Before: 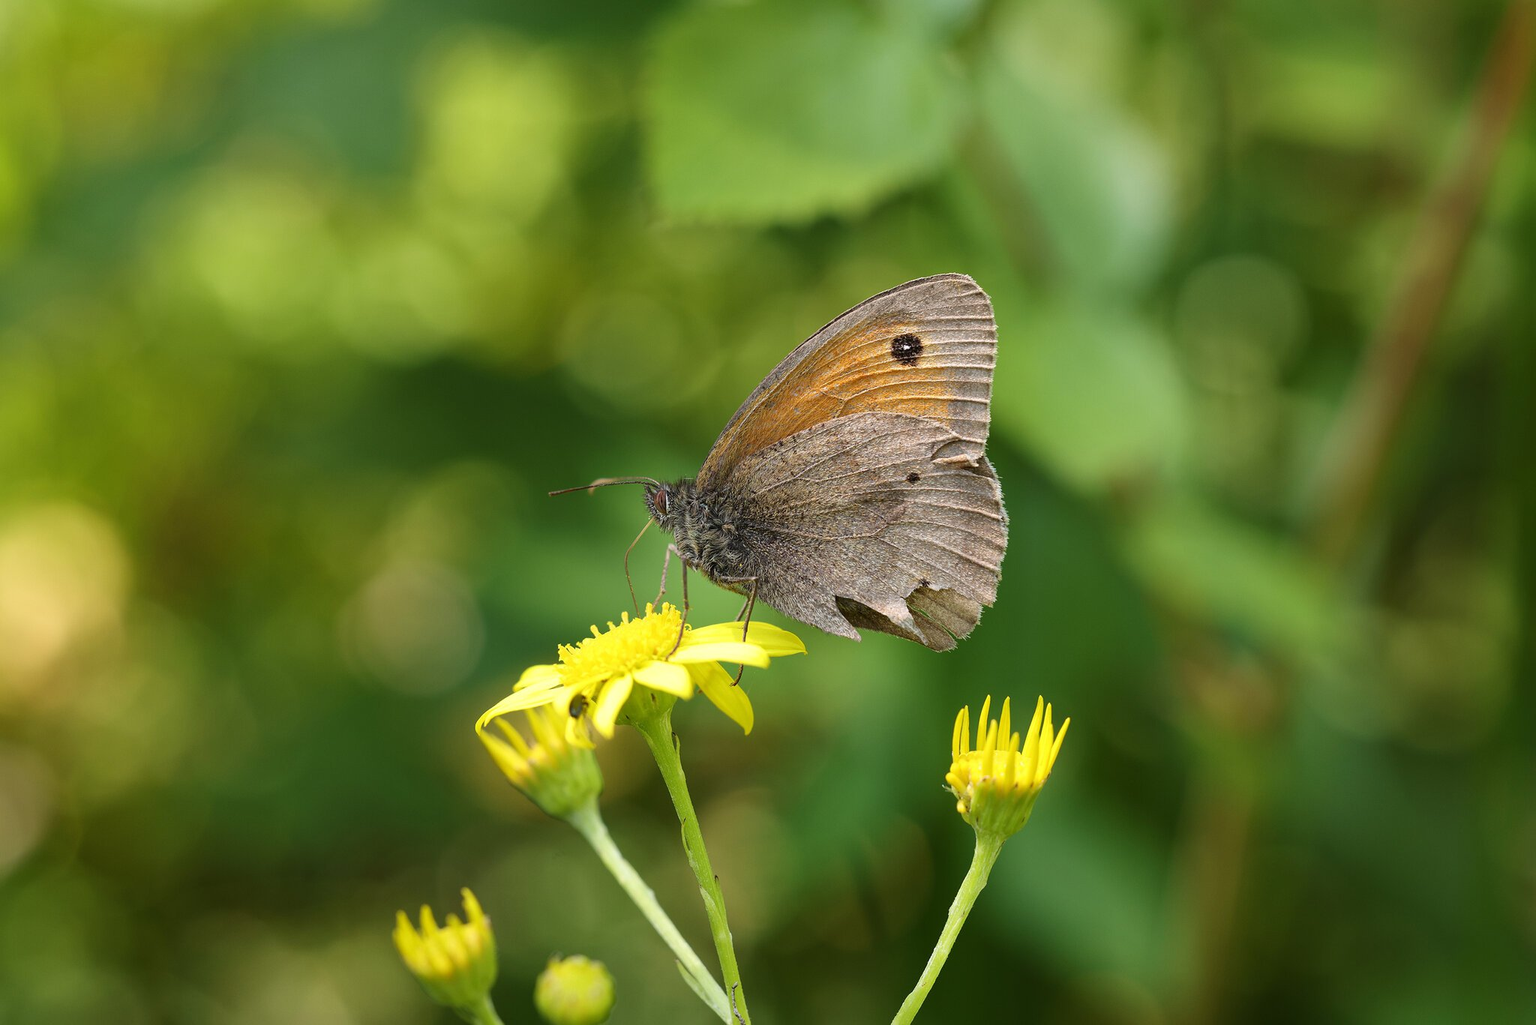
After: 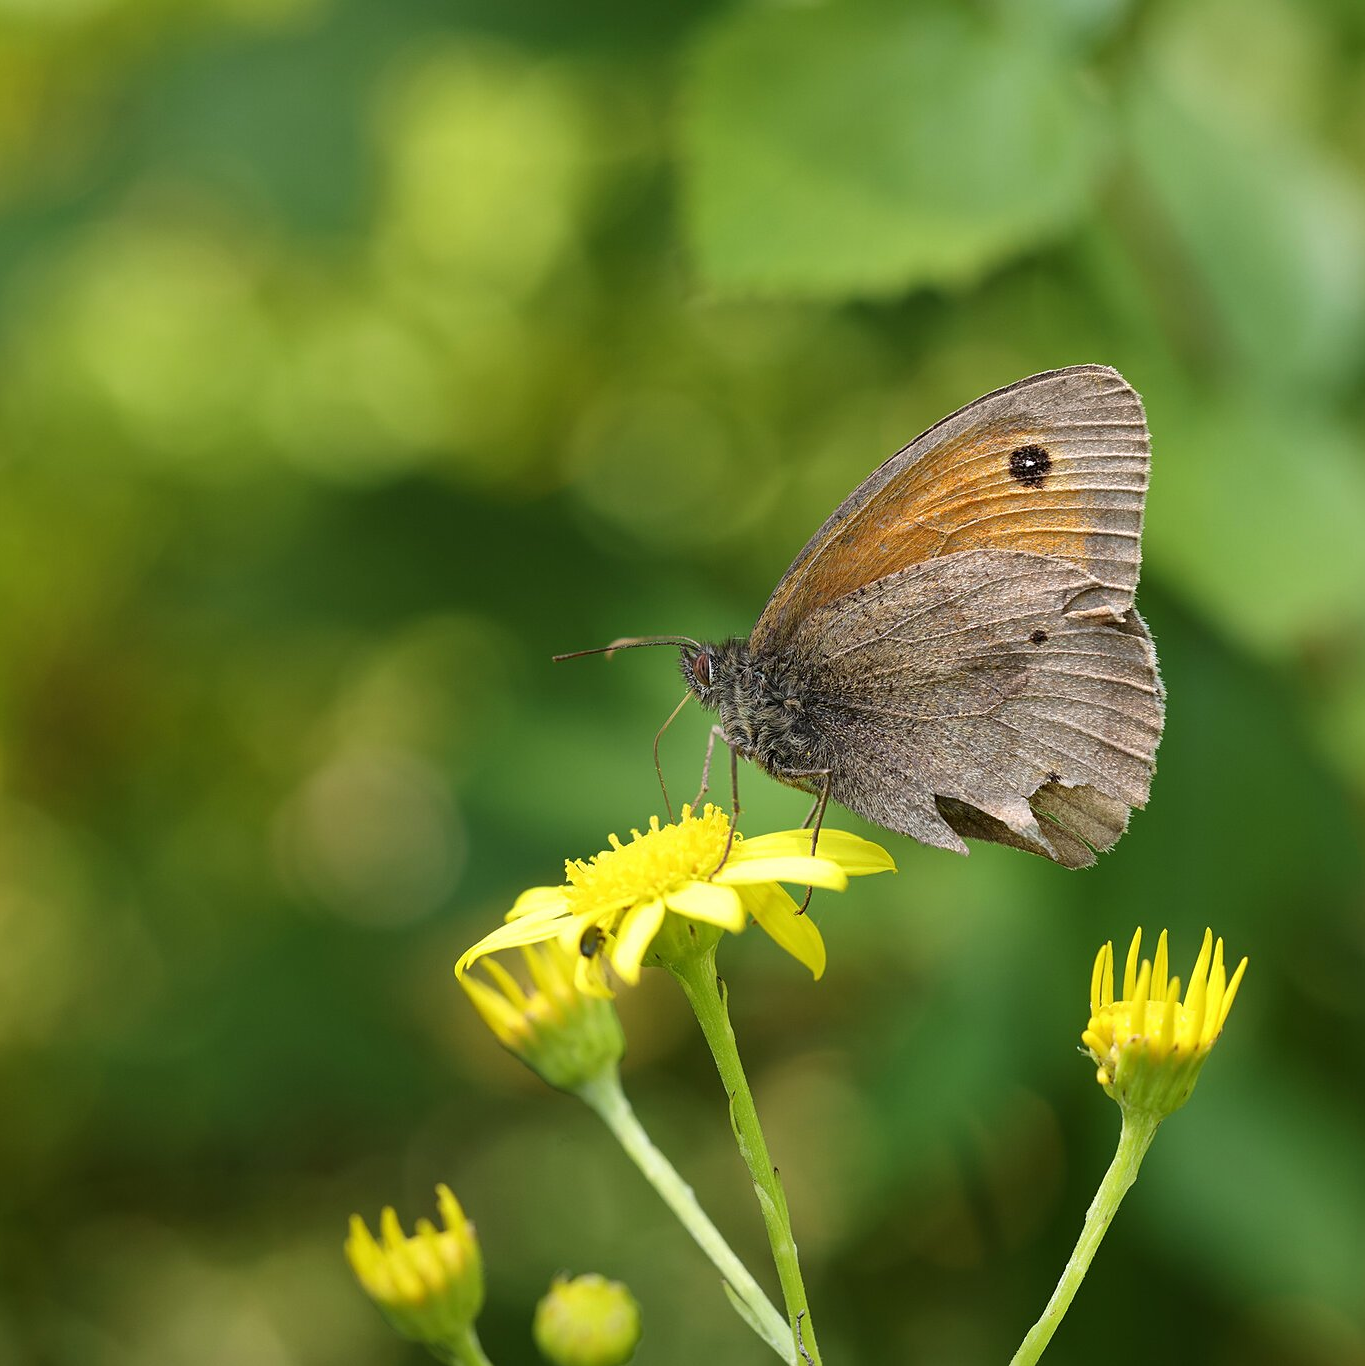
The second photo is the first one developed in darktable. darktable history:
crop and rotate: left 8.786%, right 24.548%
sharpen: amount 0.2
